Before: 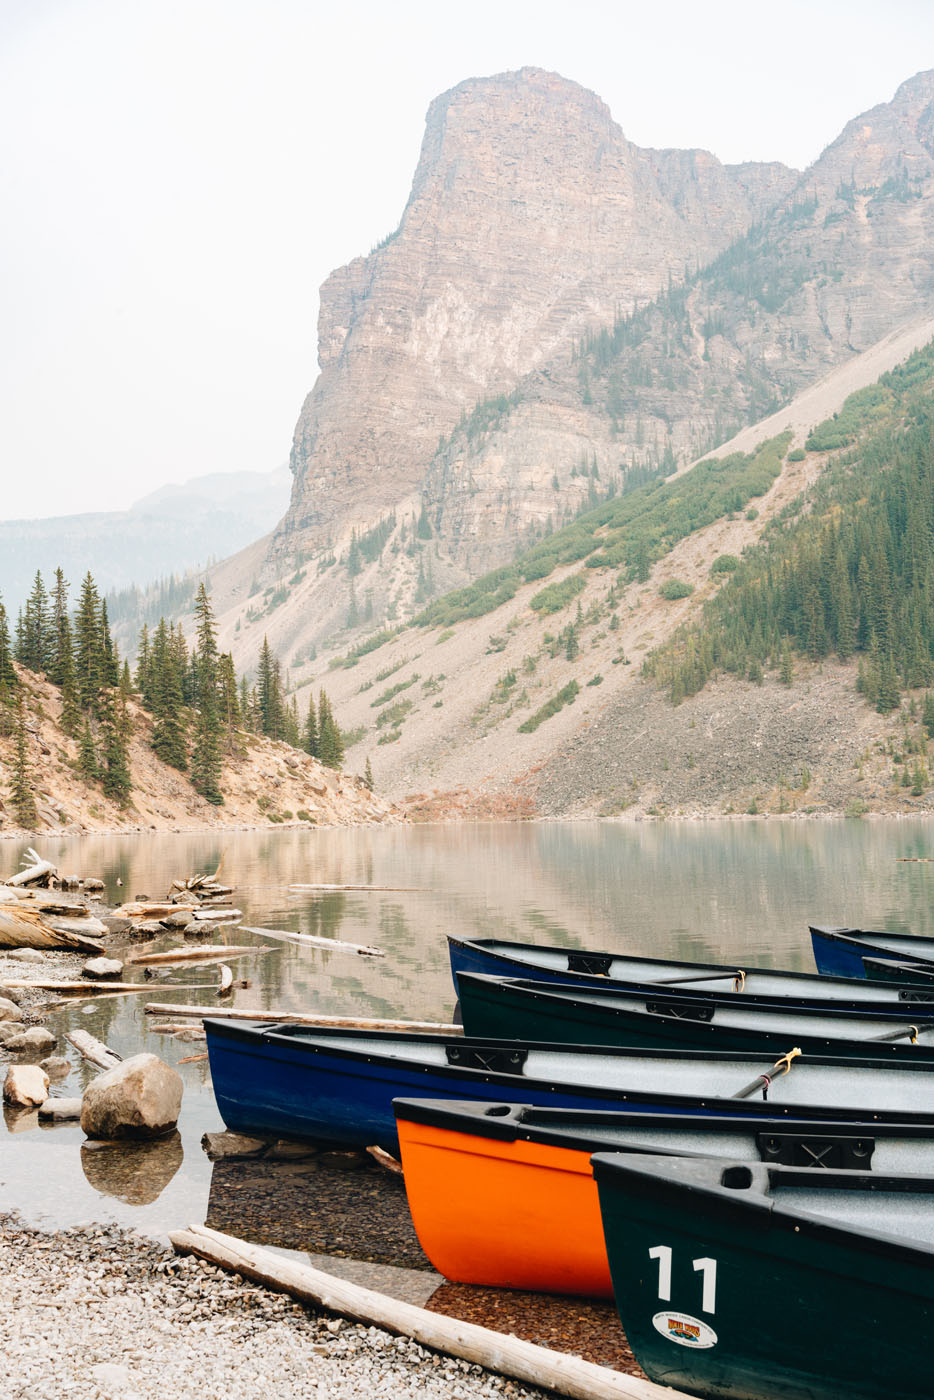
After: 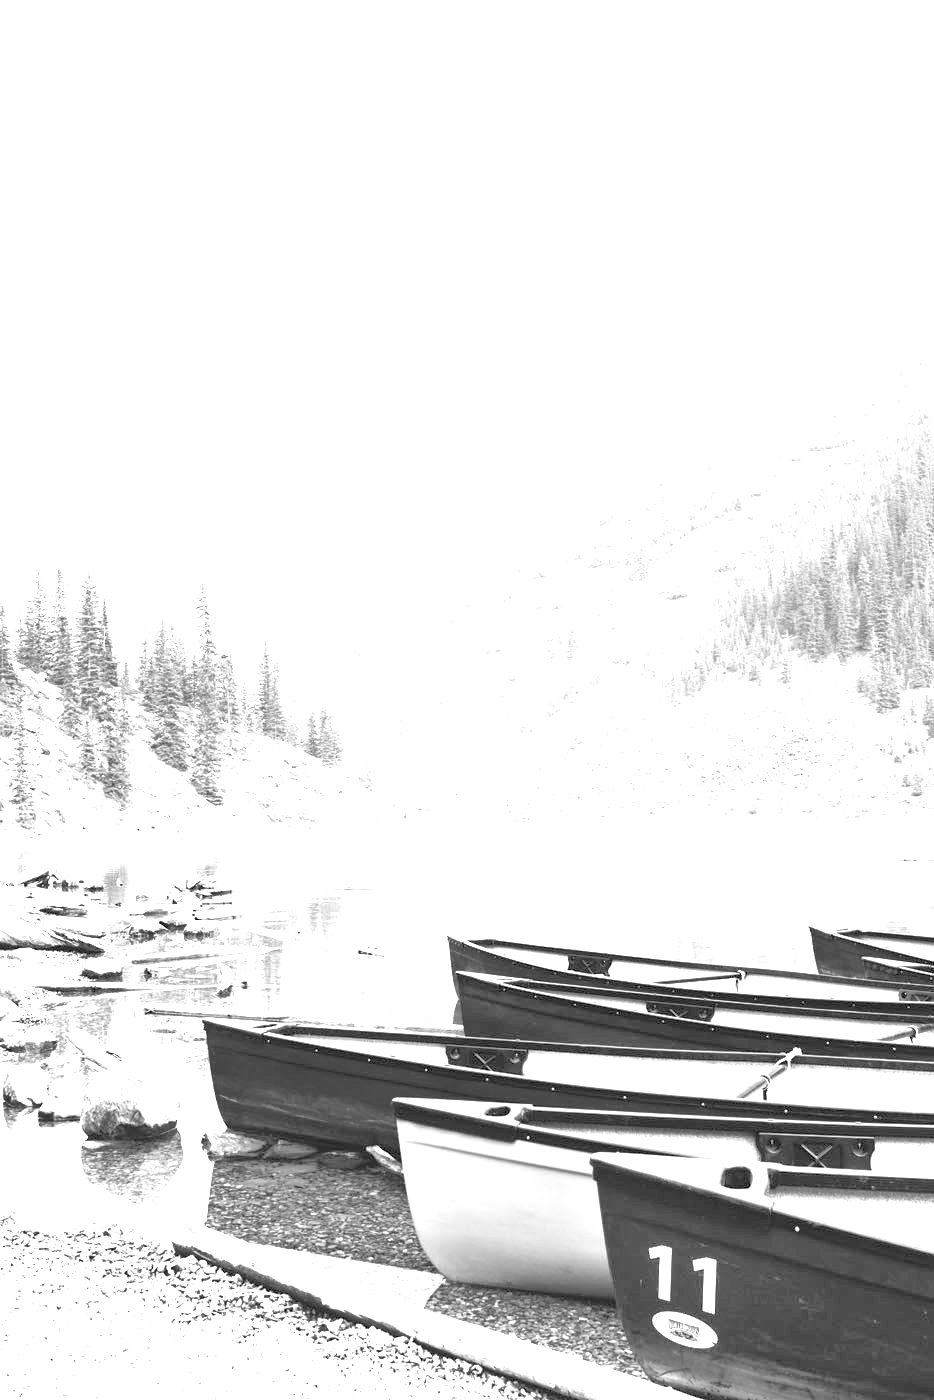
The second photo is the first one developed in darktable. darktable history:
local contrast: mode bilateral grid, contrast 15, coarseness 36, detail 105%, midtone range 0.2
tone equalizer: -7 EV 0.15 EV, -6 EV 0.6 EV, -5 EV 1.15 EV, -4 EV 1.33 EV, -3 EV 1.15 EV, -2 EV 0.6 EV, -1 EV 0.15 EV, mask exposure compensation -0.5 EV
monochrome: on, module defaults
exposure: black level correction 0, exposure 2.088 EV, compensate exposure bias true, compensate highlight preservation false
